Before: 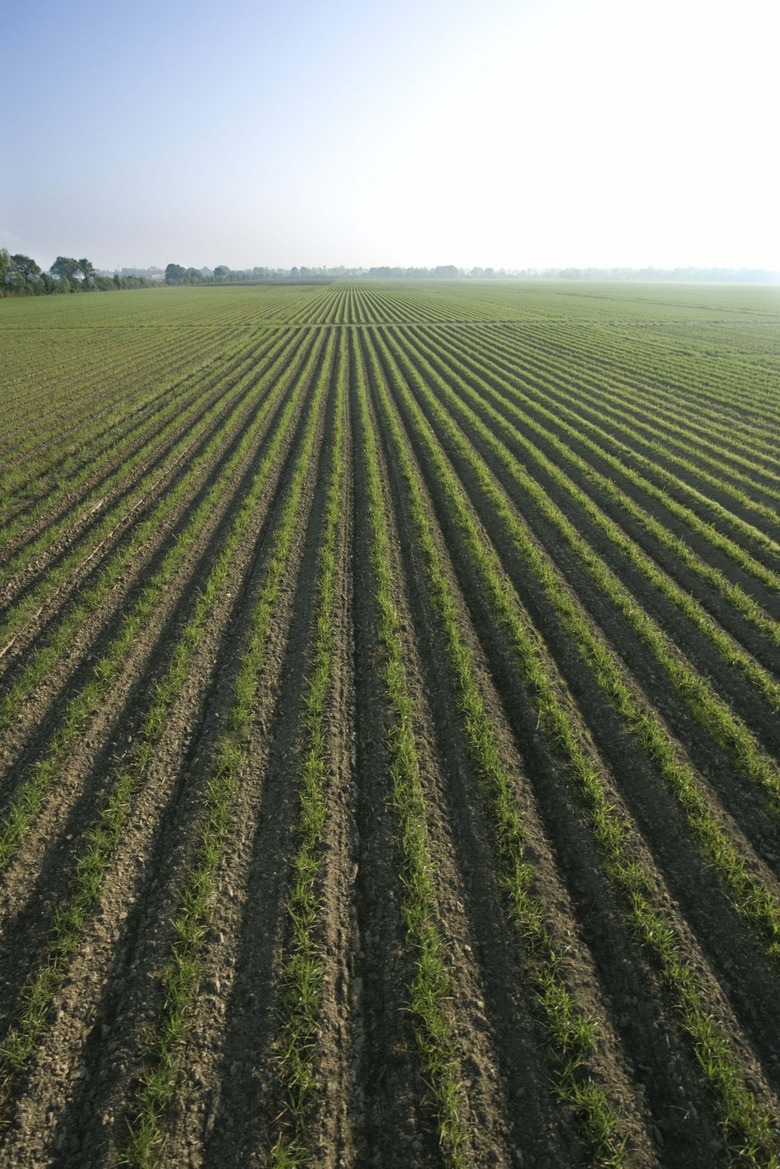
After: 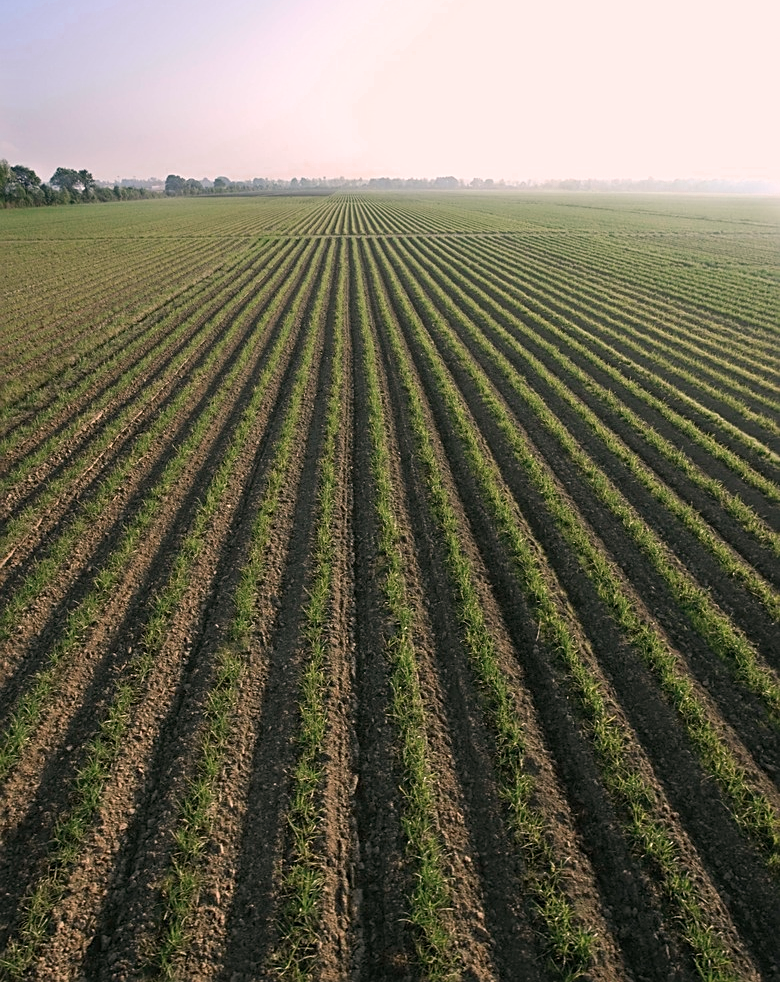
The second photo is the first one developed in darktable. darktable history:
sharpen: on, module defaults
color zones: curves: ch0 [(0, 0.5) (0.125, 0.4) (0.25, 0.5) (0.375, 0.4) (0.5, 0.4) (0.625, 0.6) (0.75, 0.6) (0.875, 0.5)]; ch1 [(0, 0.4) (0.125, 0.5) (0.25, 0.4) (0.375, 0.4) (0.5, 0.4) (0.625, 0.4) (0.75, 0.5) (0.875, 0.4)]; ch2 [(0, 0.6) (0.125, 0.5) (0.25, 0.5) (0.375, 0.6) (0.5, 0.6) (0.625, 0.5) (0.75, 0.5) (0.875, 0.5)]
crop: top 7.624%, bottom 8.323%
color correction: highlights a* 12.45, highlights b* 5.61
